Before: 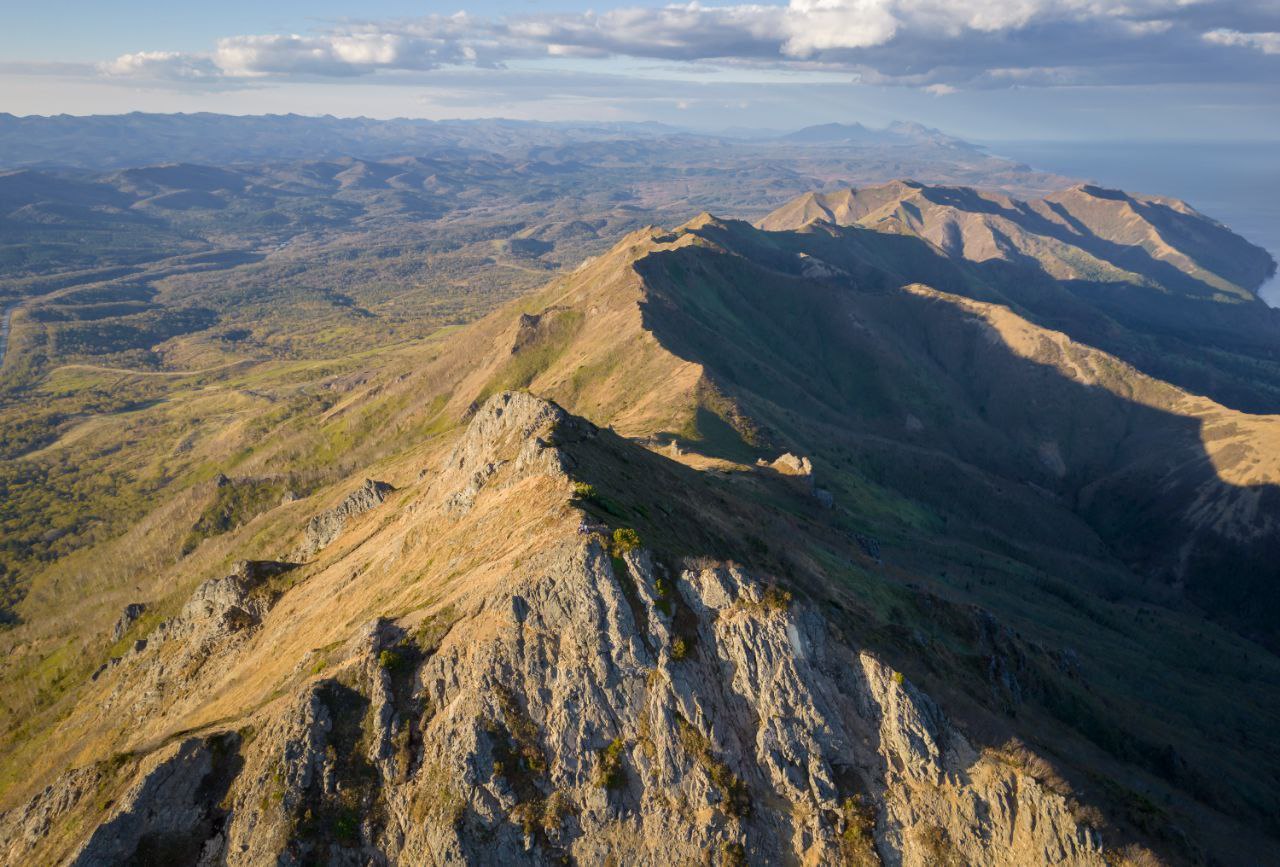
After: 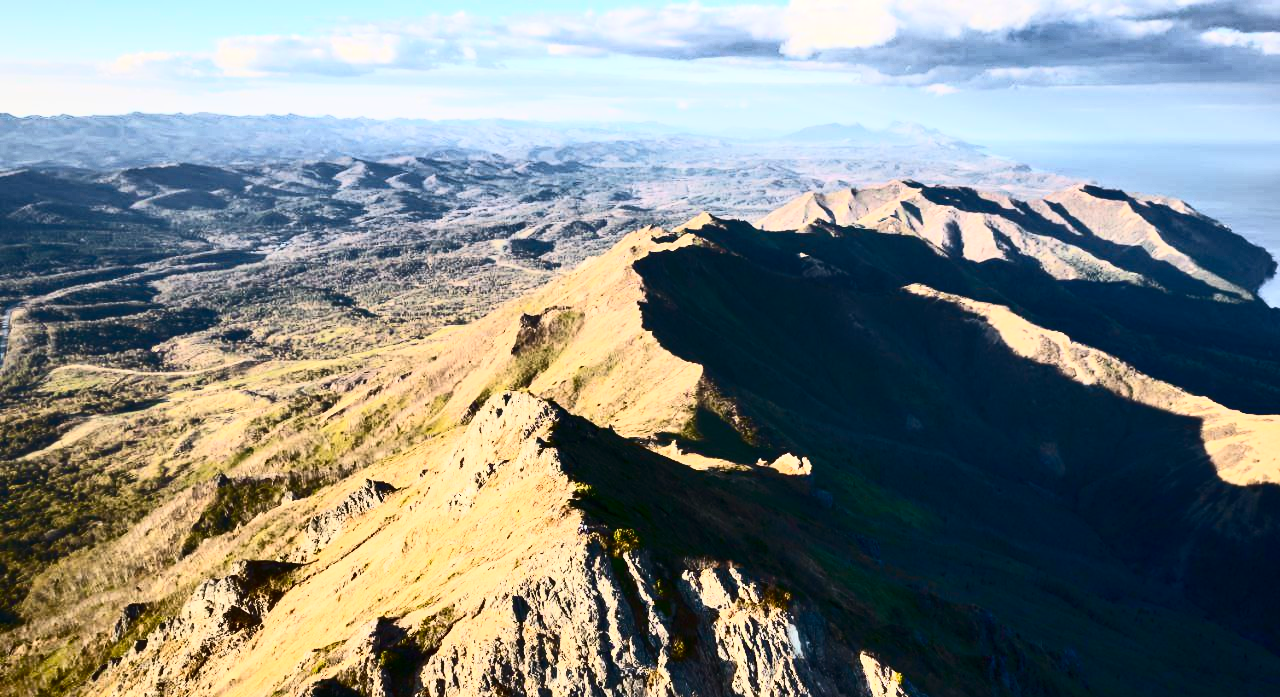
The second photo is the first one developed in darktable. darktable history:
shadows and highlights: soften with gaussian
crop: bottom 19.543%
contrast brightness saturation: contrast 0.913, brightness 0.195
